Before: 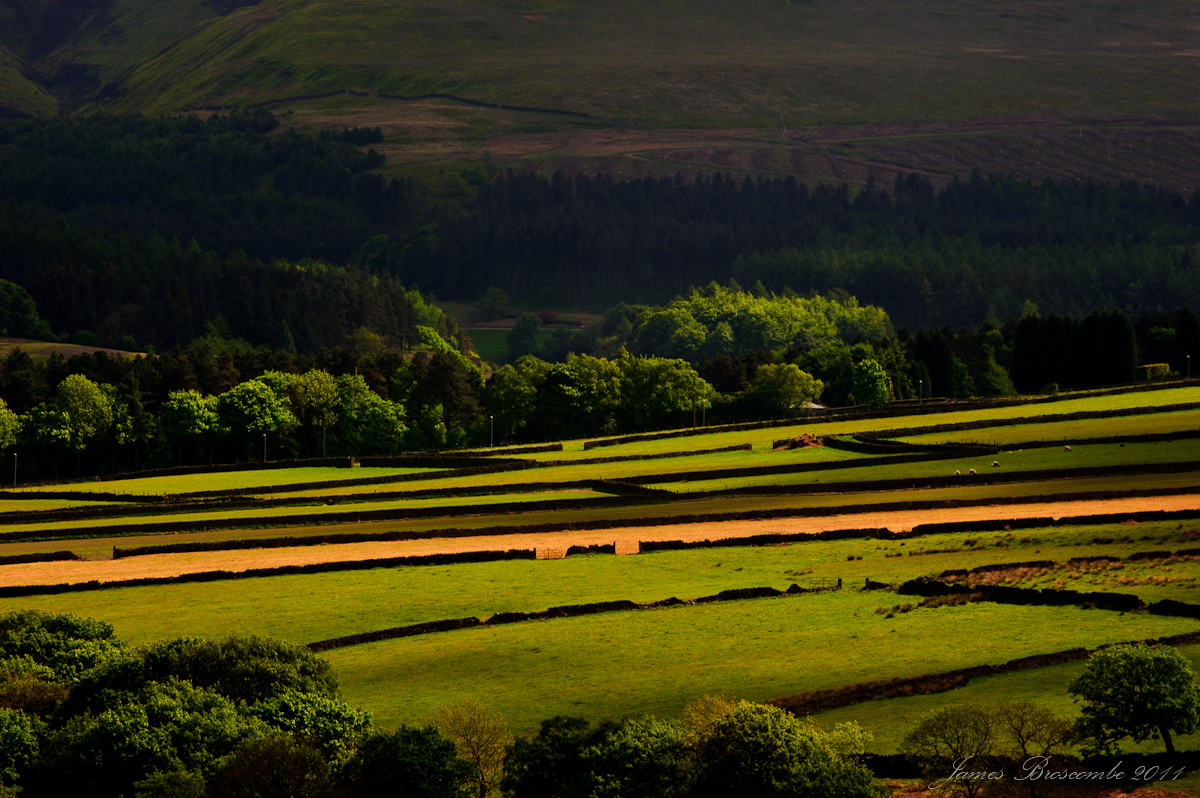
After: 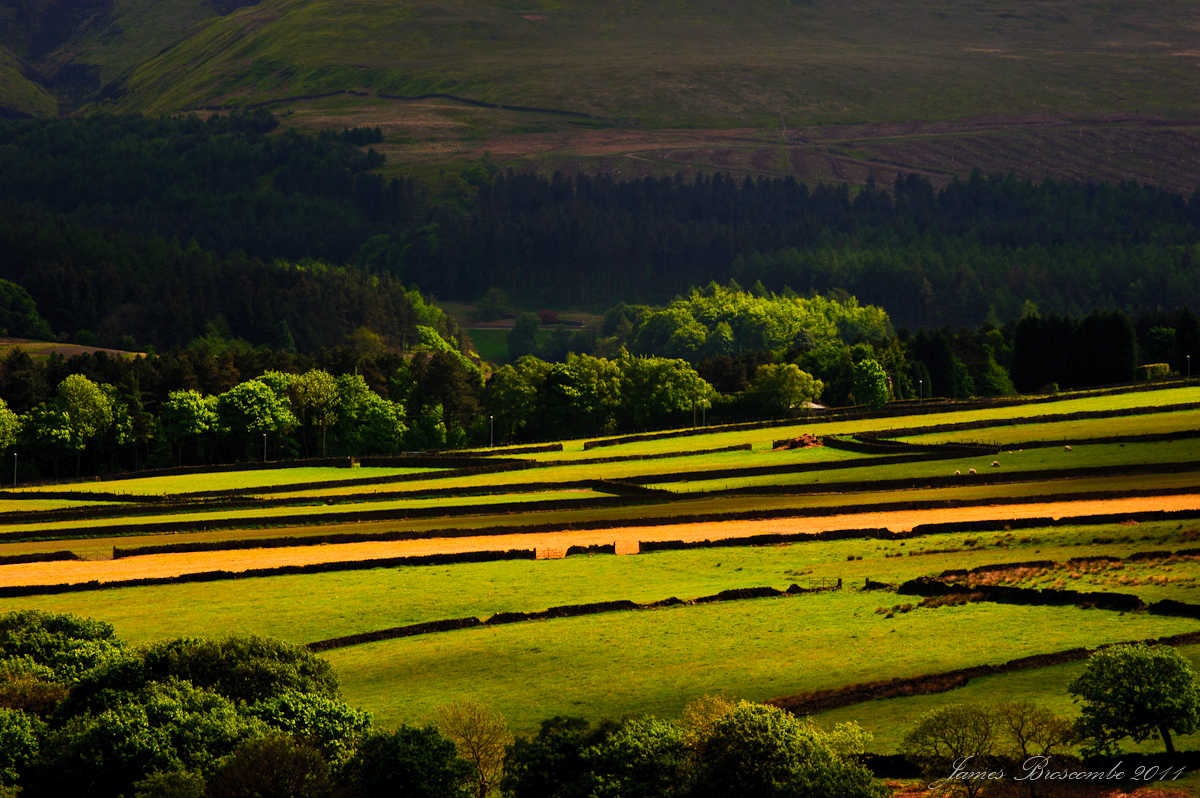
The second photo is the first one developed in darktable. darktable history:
contrast brightness saturation: contrast 0.198, brightness 0.165, saturation 0.224
